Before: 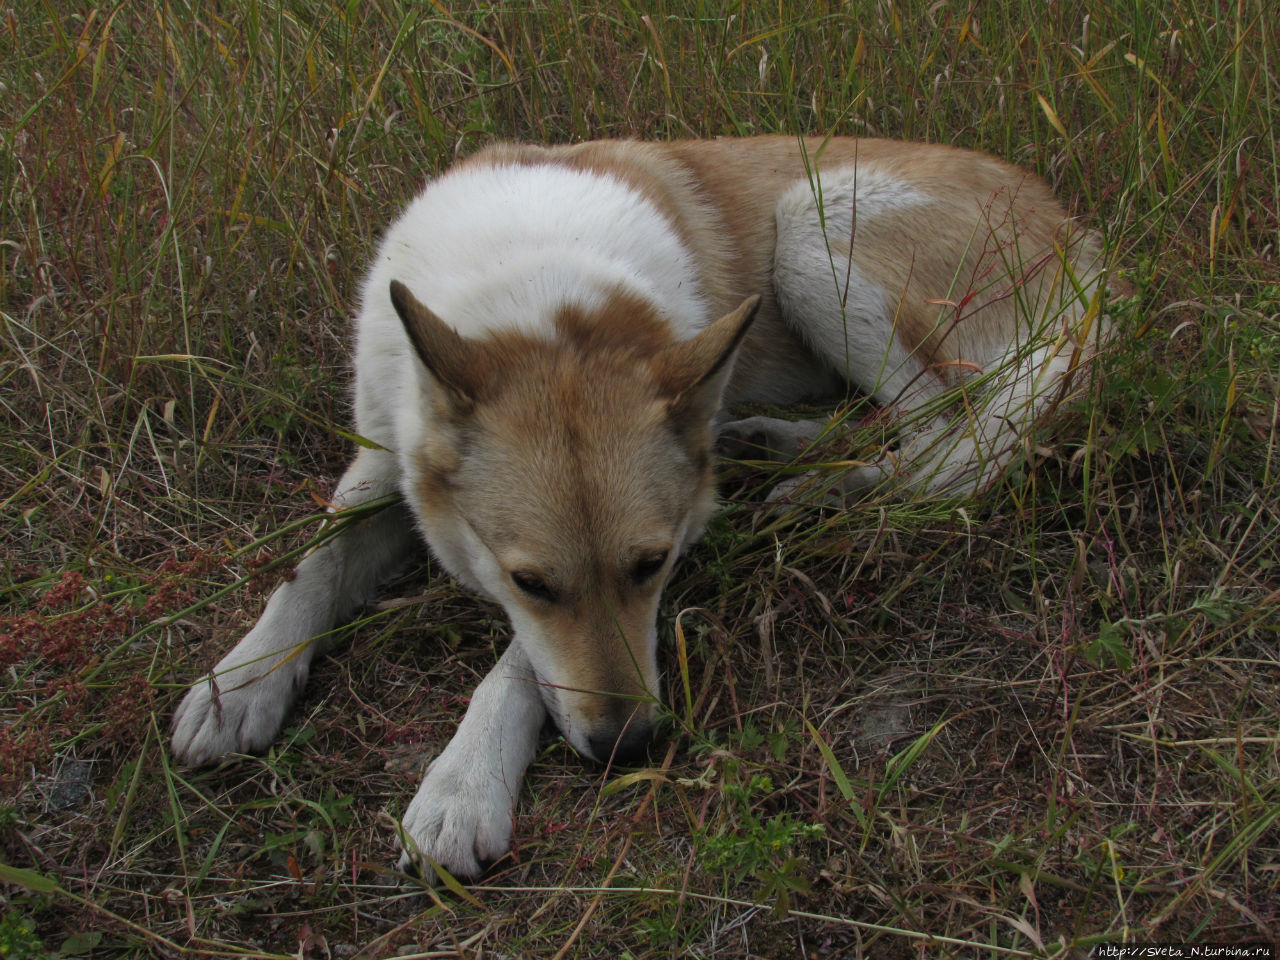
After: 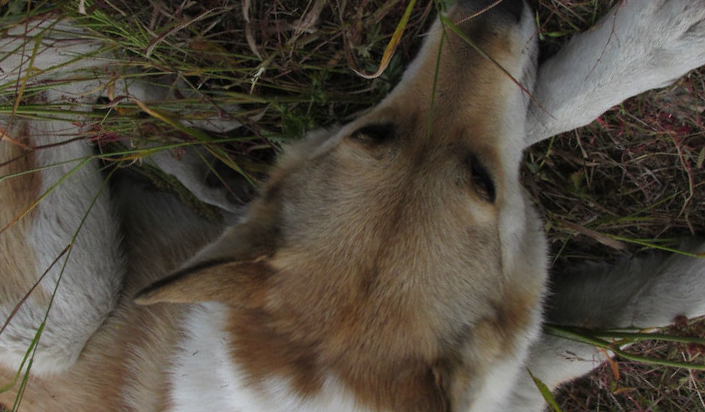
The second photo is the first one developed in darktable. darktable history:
crop and rotate: angle 147.05°, left 9.133%, top 15.652%, right 4.59%, bottom 17.114%
